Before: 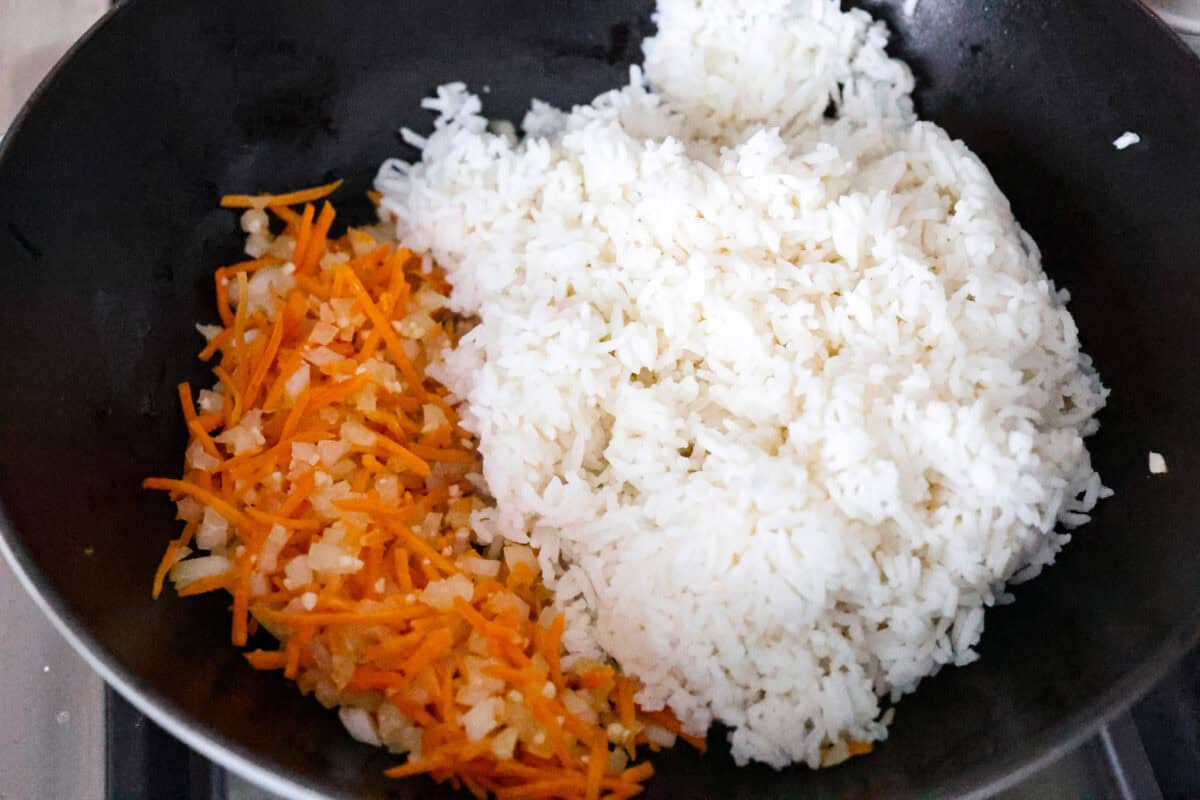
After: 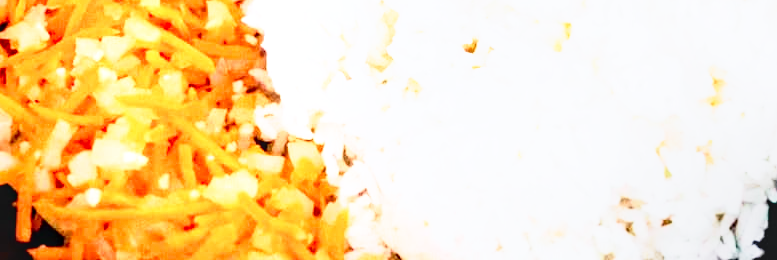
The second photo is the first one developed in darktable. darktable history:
exposure: exposure 0.607 EV, compensate highlight preservation false
tone curve: curves: ch0 [(0, 0) (0.051, 0.03) (0.096, 0.071) (0.241, 0.247) (0.455, 0.525) (0.594, 0.697) (0.741, 0.845) (0.871, 0.933) (1, 0.984)]; ch1 [(0, 0) (0.1, 0.038) (0.318, 0.243) (0.399, 0.351) (0.478, 0.469) (0.499, 0.499) (0.534, 0.549) (0.565, 0.594) (0.601, 0.634) (0.666, 0.7) (1, 1)]; ch2 [(0, 0) (0.453, 0.45) (0.479, 0.483) (0.504, 0.499) (0.52, 0.519) (0.541, 0.559) (0.592, 0.612) (0.824, 0.815) (1, 1)], color space Lab, independent channels, preserve colors none
crop: left 18.053%, top 50.62%, right 17.118%, bottom 16.815%
base curve: curves: ch0 [(0, 0) (0.012, 0.01) (0.073, 0.168) (0.31, 0.711) (0.645, 0.957) (1, 1)], preserve colors none
local contrast: highlights 62%, detail 143%, midtone range 0.429
